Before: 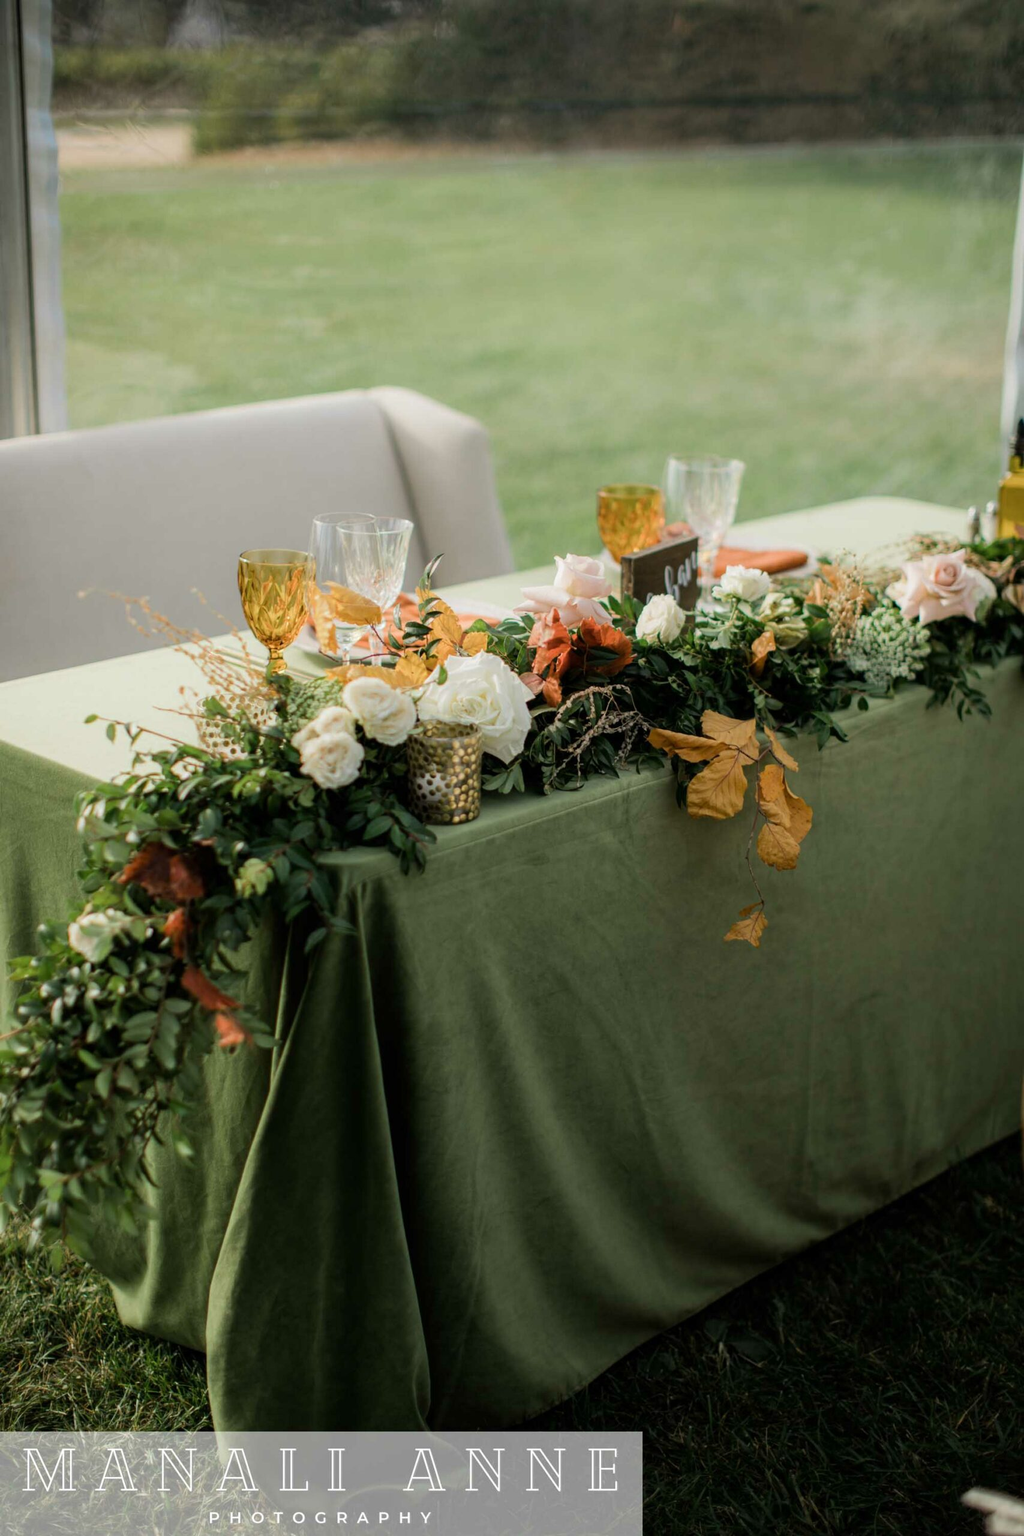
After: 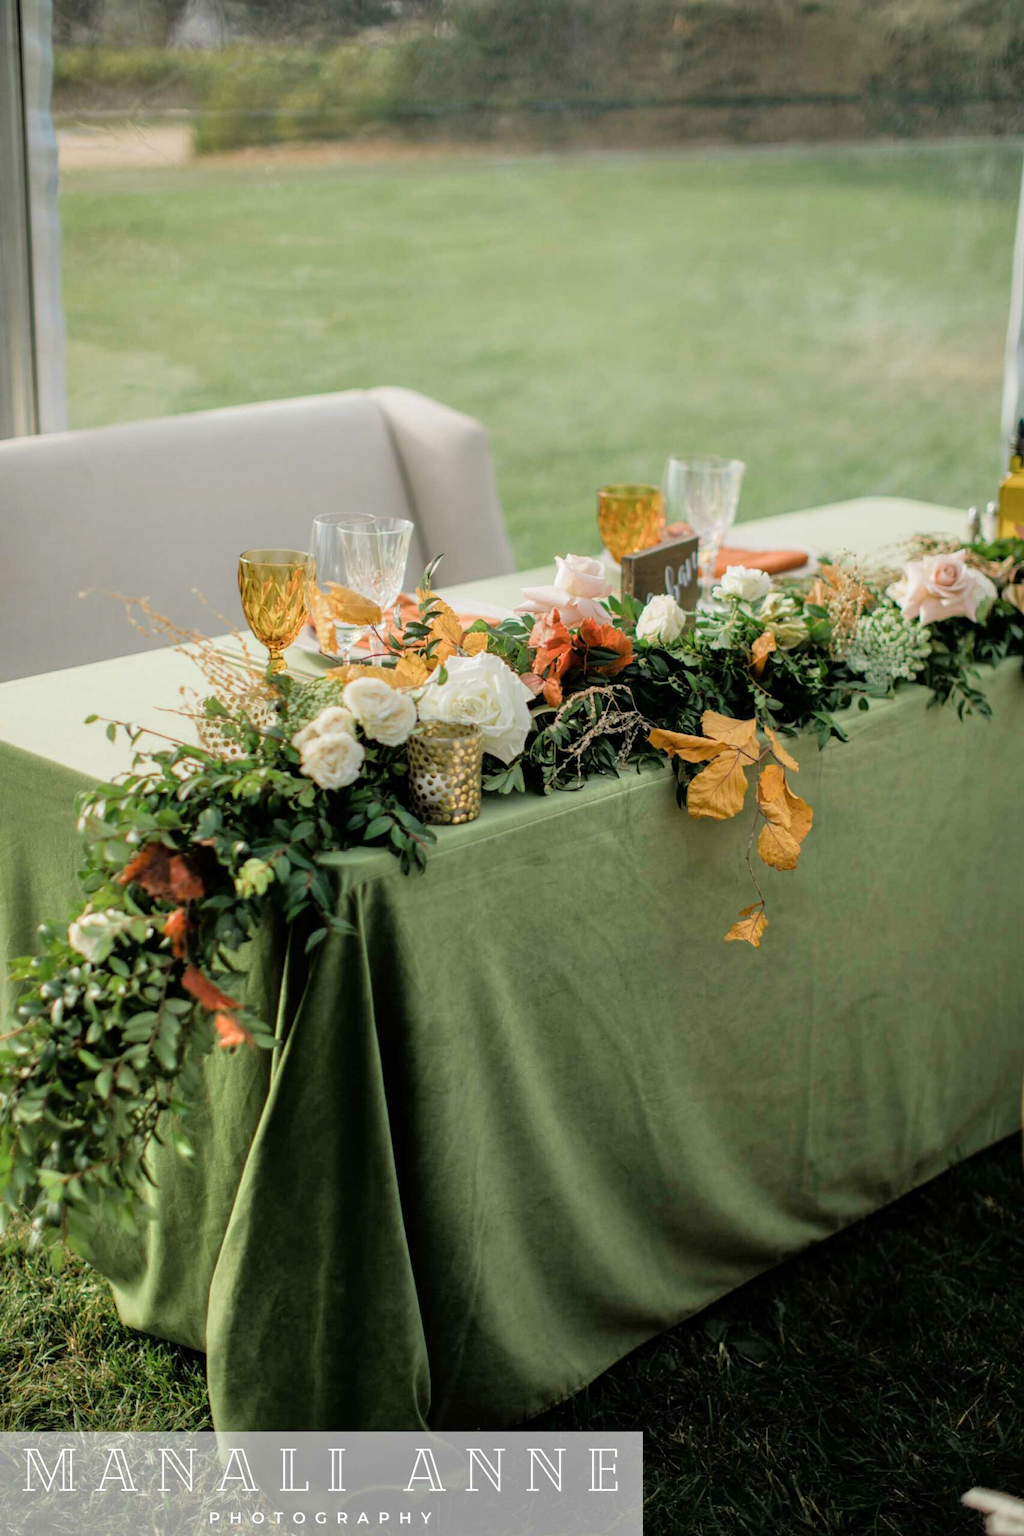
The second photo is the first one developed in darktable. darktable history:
tone equalizer: -7 EV 0.144 EV, -6 EV 0.626 EV, -5 EV 1.18 EV, -4 EV 1.35 EV, -3 EV 1.18 EV, -2 EV 0.6 EV, -1 EV 0.158 EV
